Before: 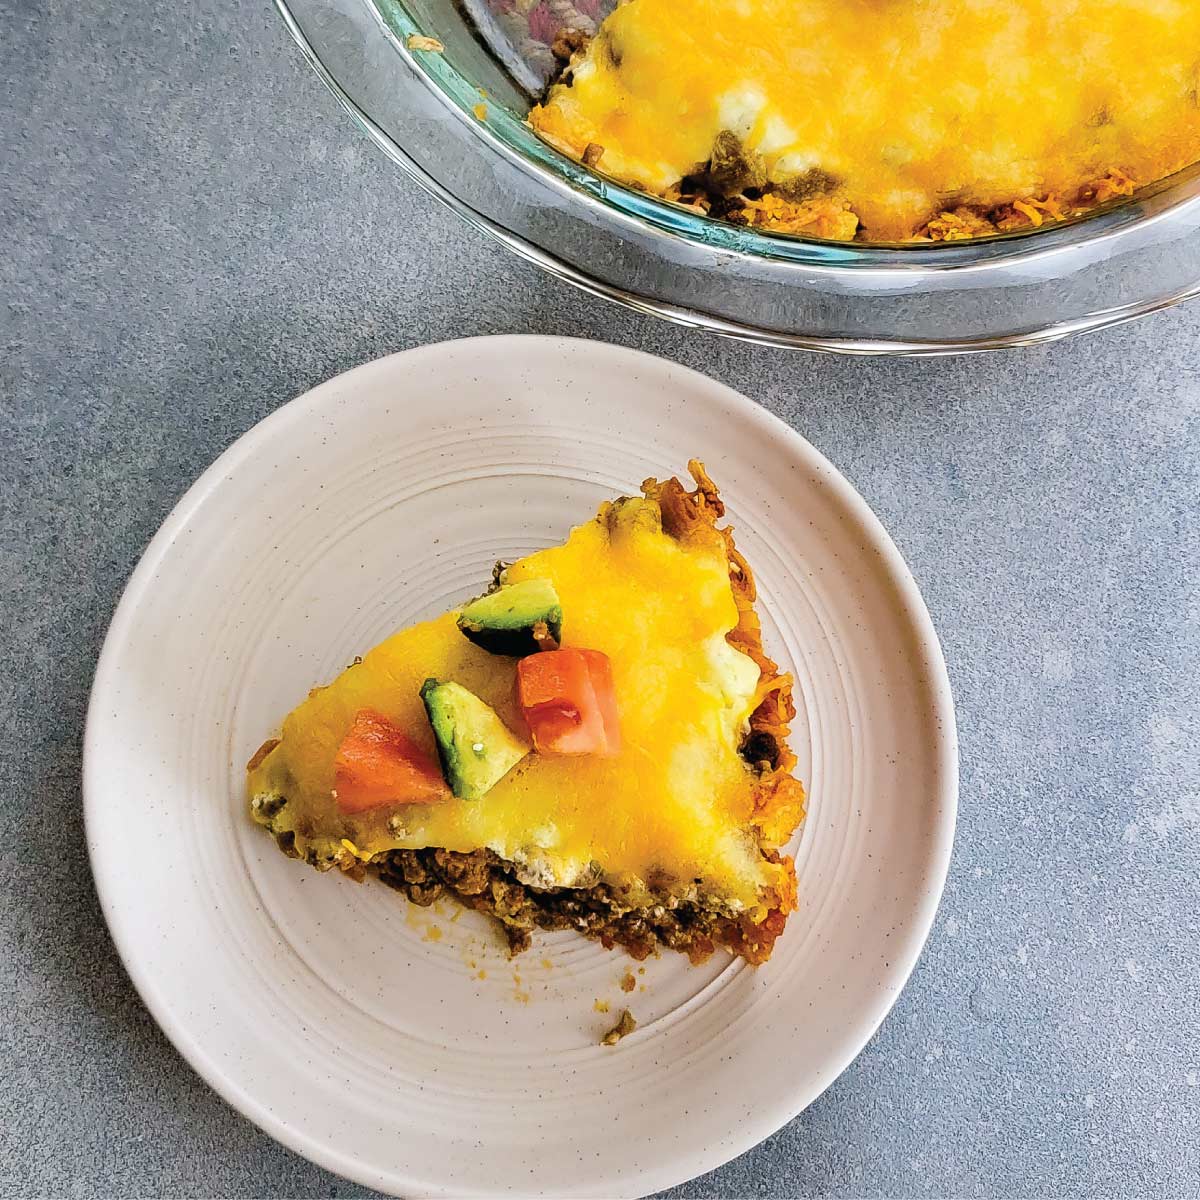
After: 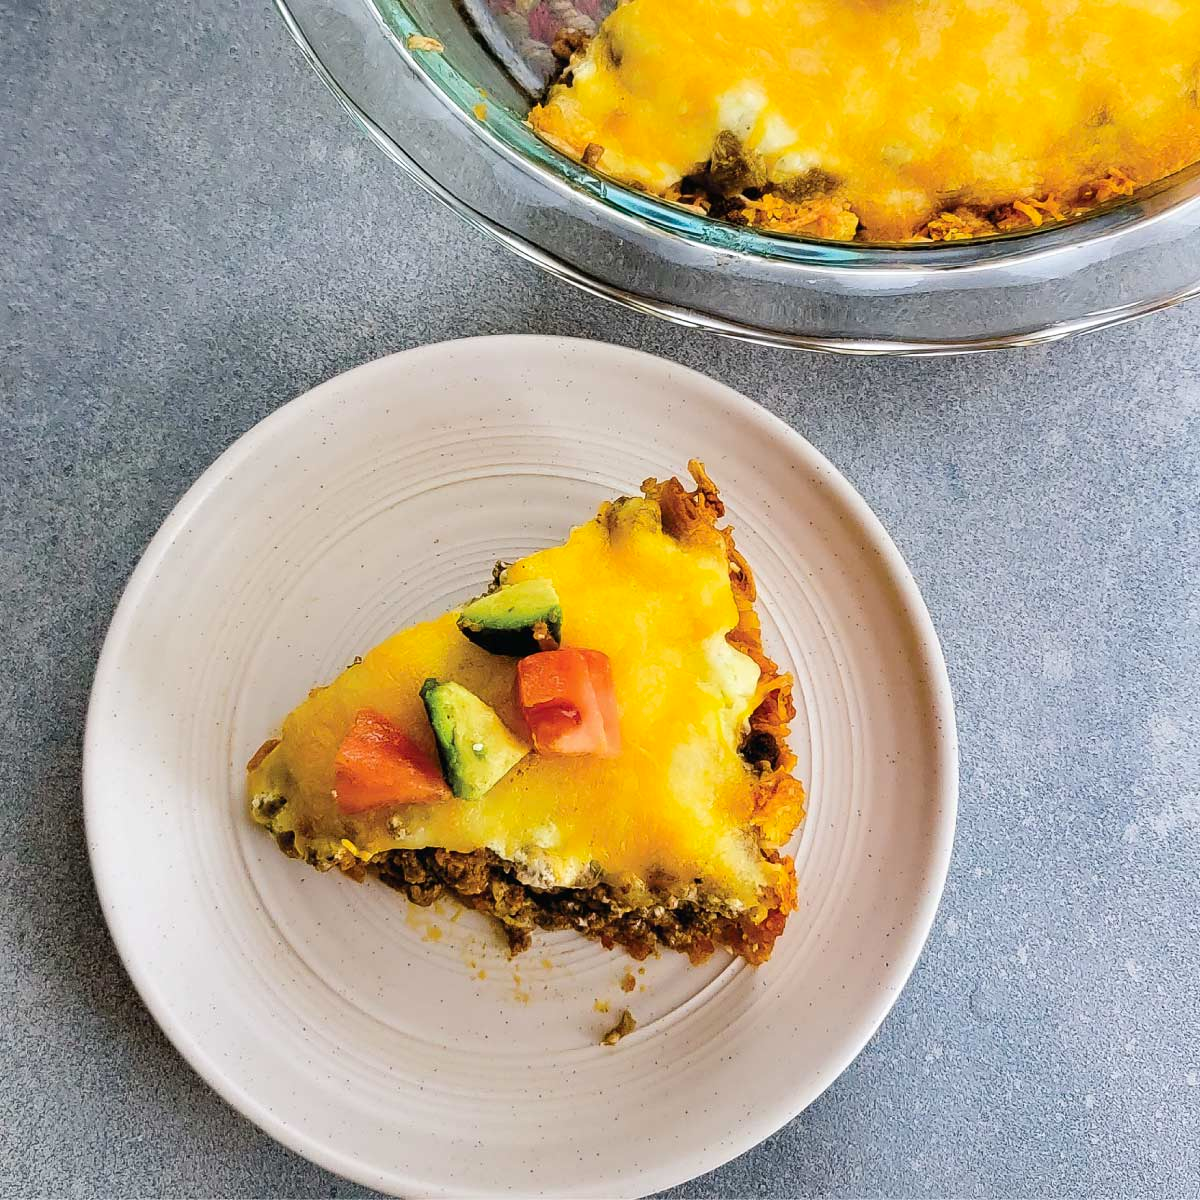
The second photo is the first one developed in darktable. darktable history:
contrast brightness saturation: contrast 0.043, saturation 0.066
